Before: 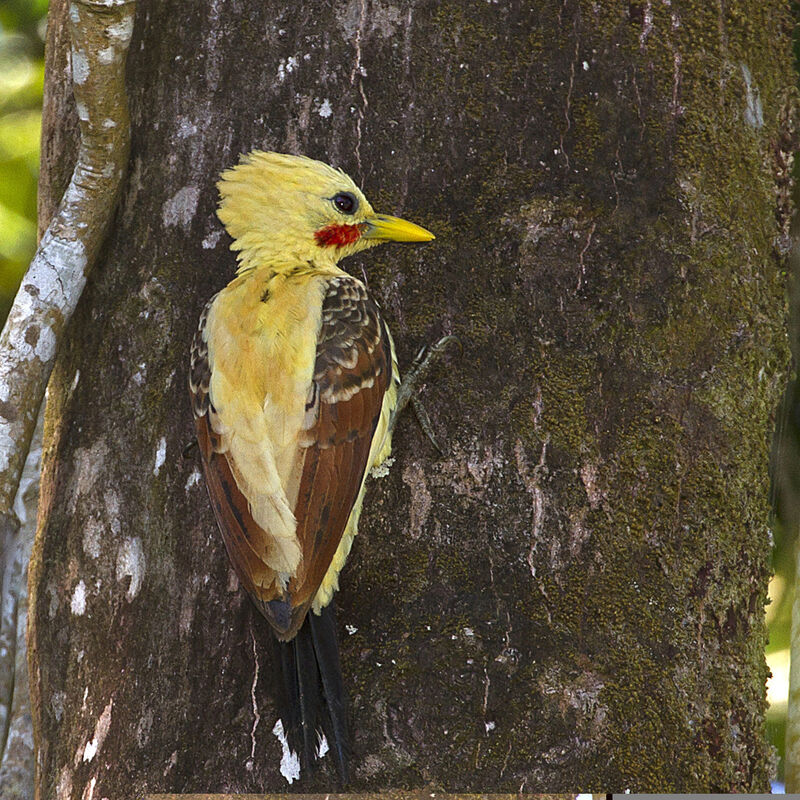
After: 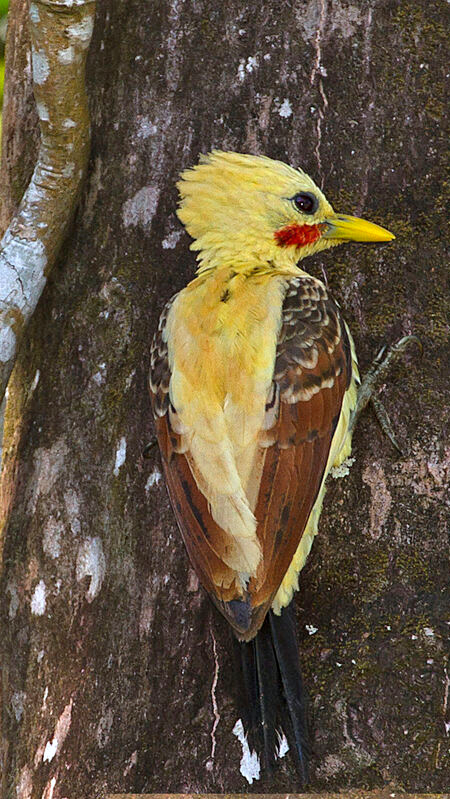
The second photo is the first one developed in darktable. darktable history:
shadows and highlights: shadows 49, highlights -41, soften with gaussian
tone equalizer: on, module defaults
crop: left 5.114%, right 38.589%
white balance: red 0.982, blue 1.018
